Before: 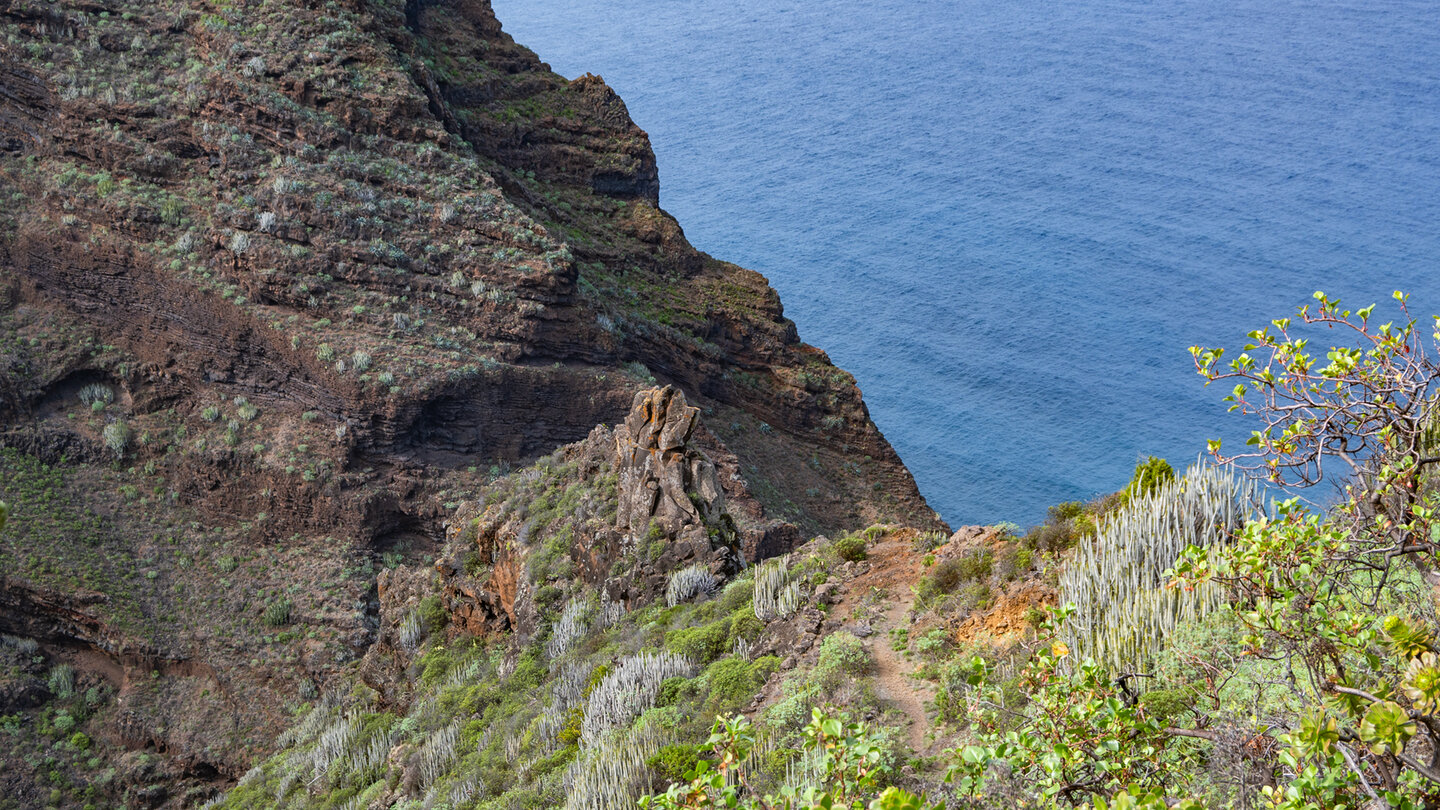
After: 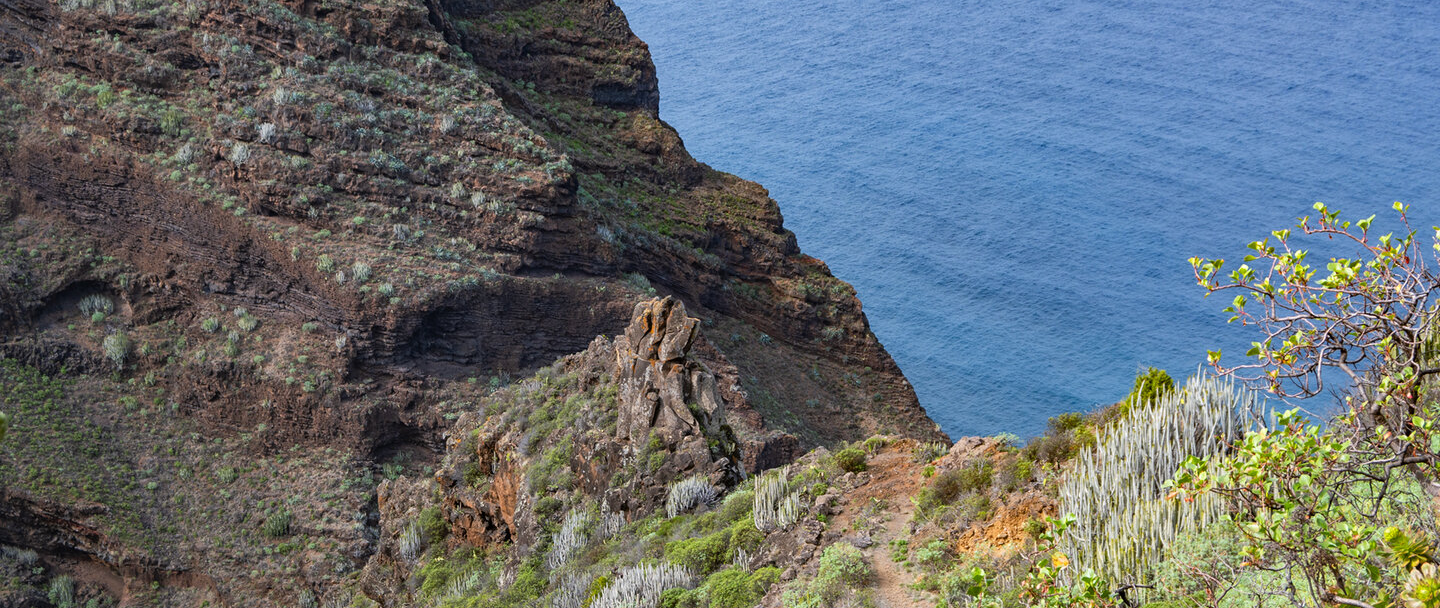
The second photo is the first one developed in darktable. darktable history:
crop: top 11.036%, bottom 13.902%
